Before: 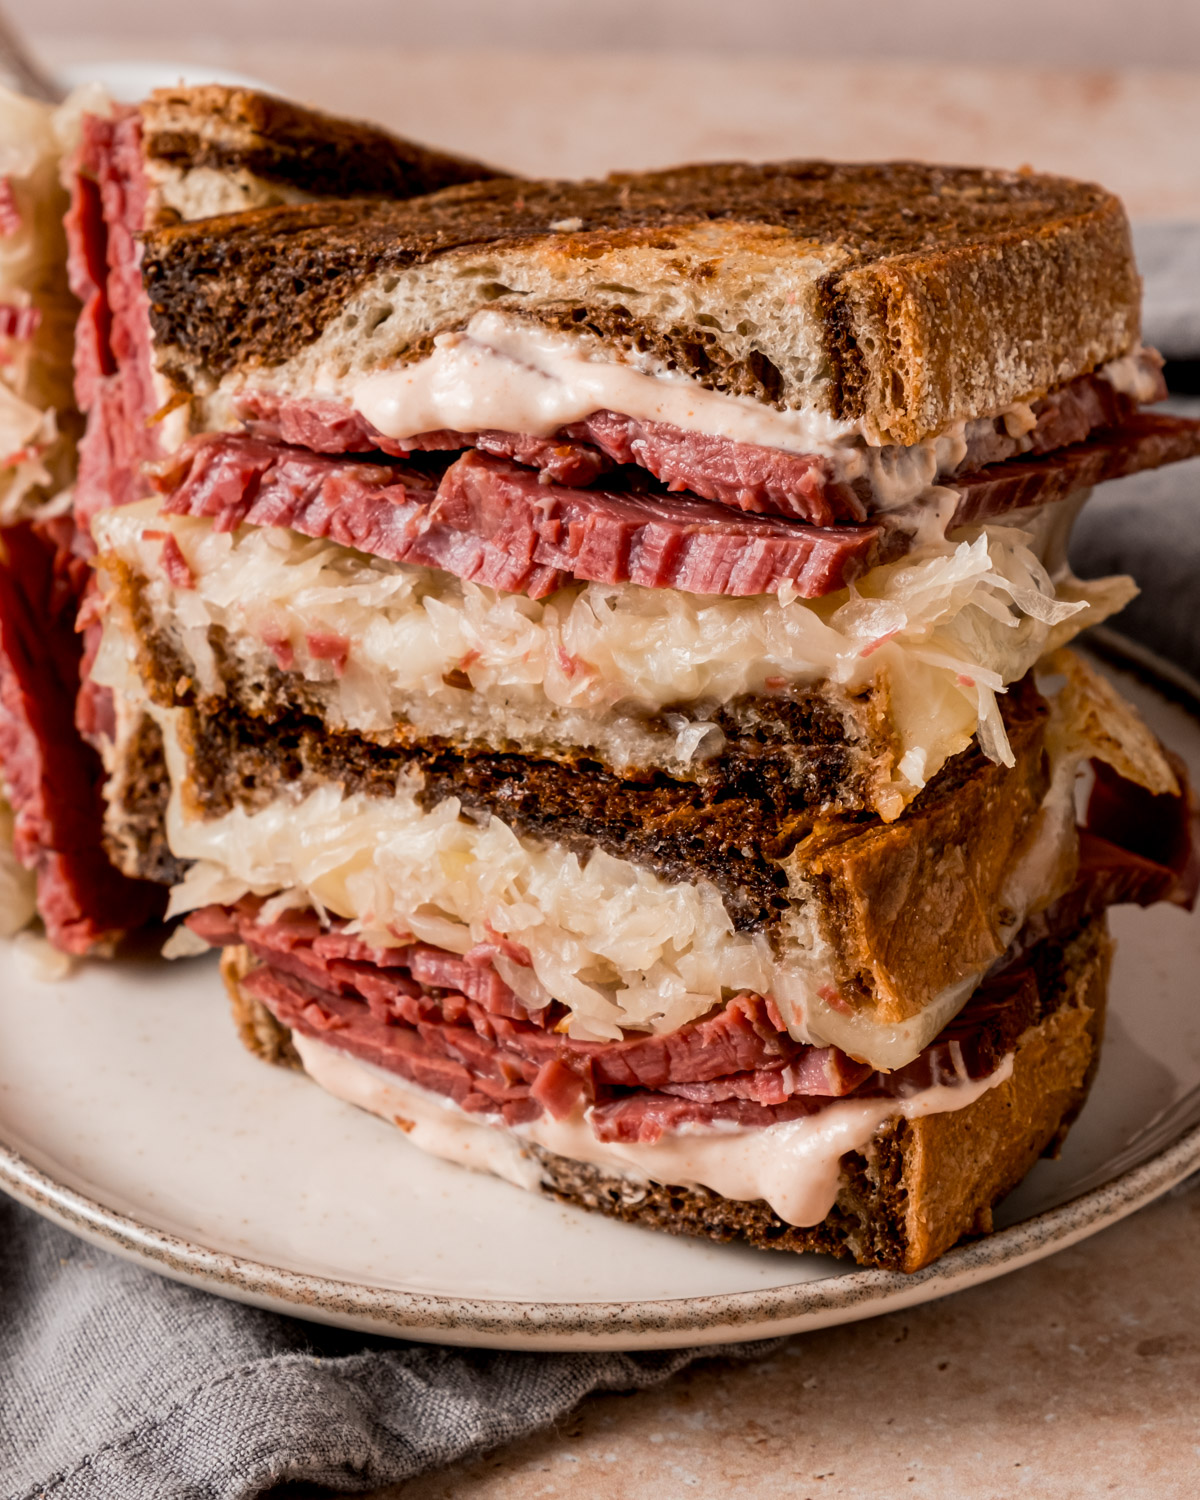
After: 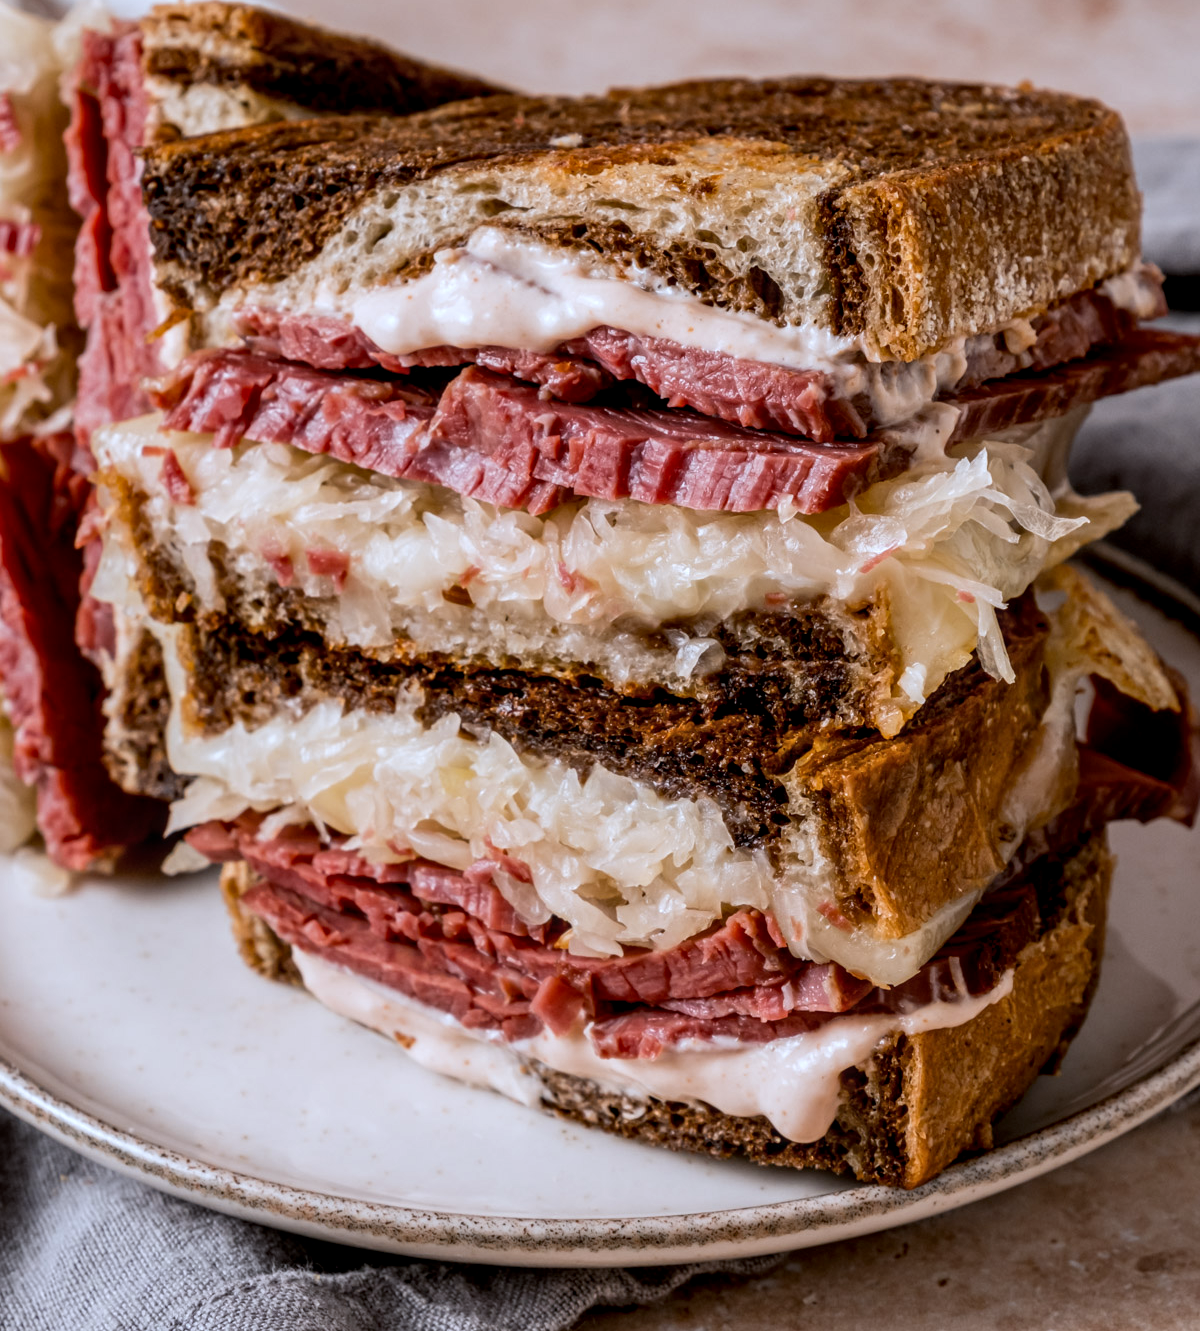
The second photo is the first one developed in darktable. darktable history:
local contrast: on, module defaults
crop and rotate: top 5.609%, bottom 5.609%
white balance: red 0.931, blue 1.11
